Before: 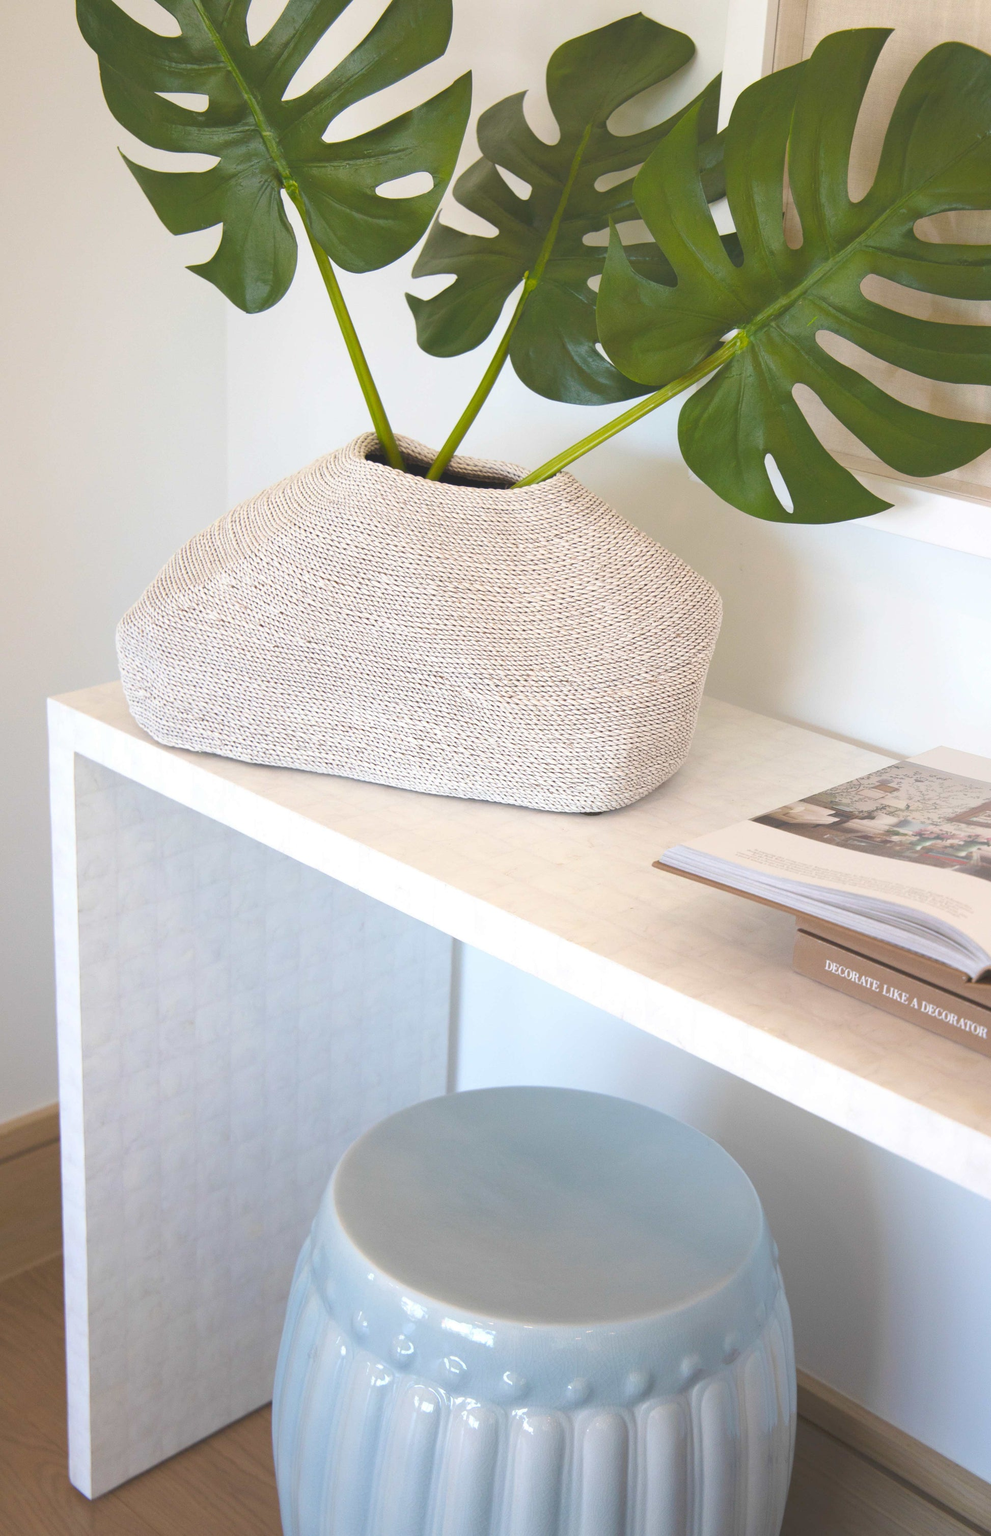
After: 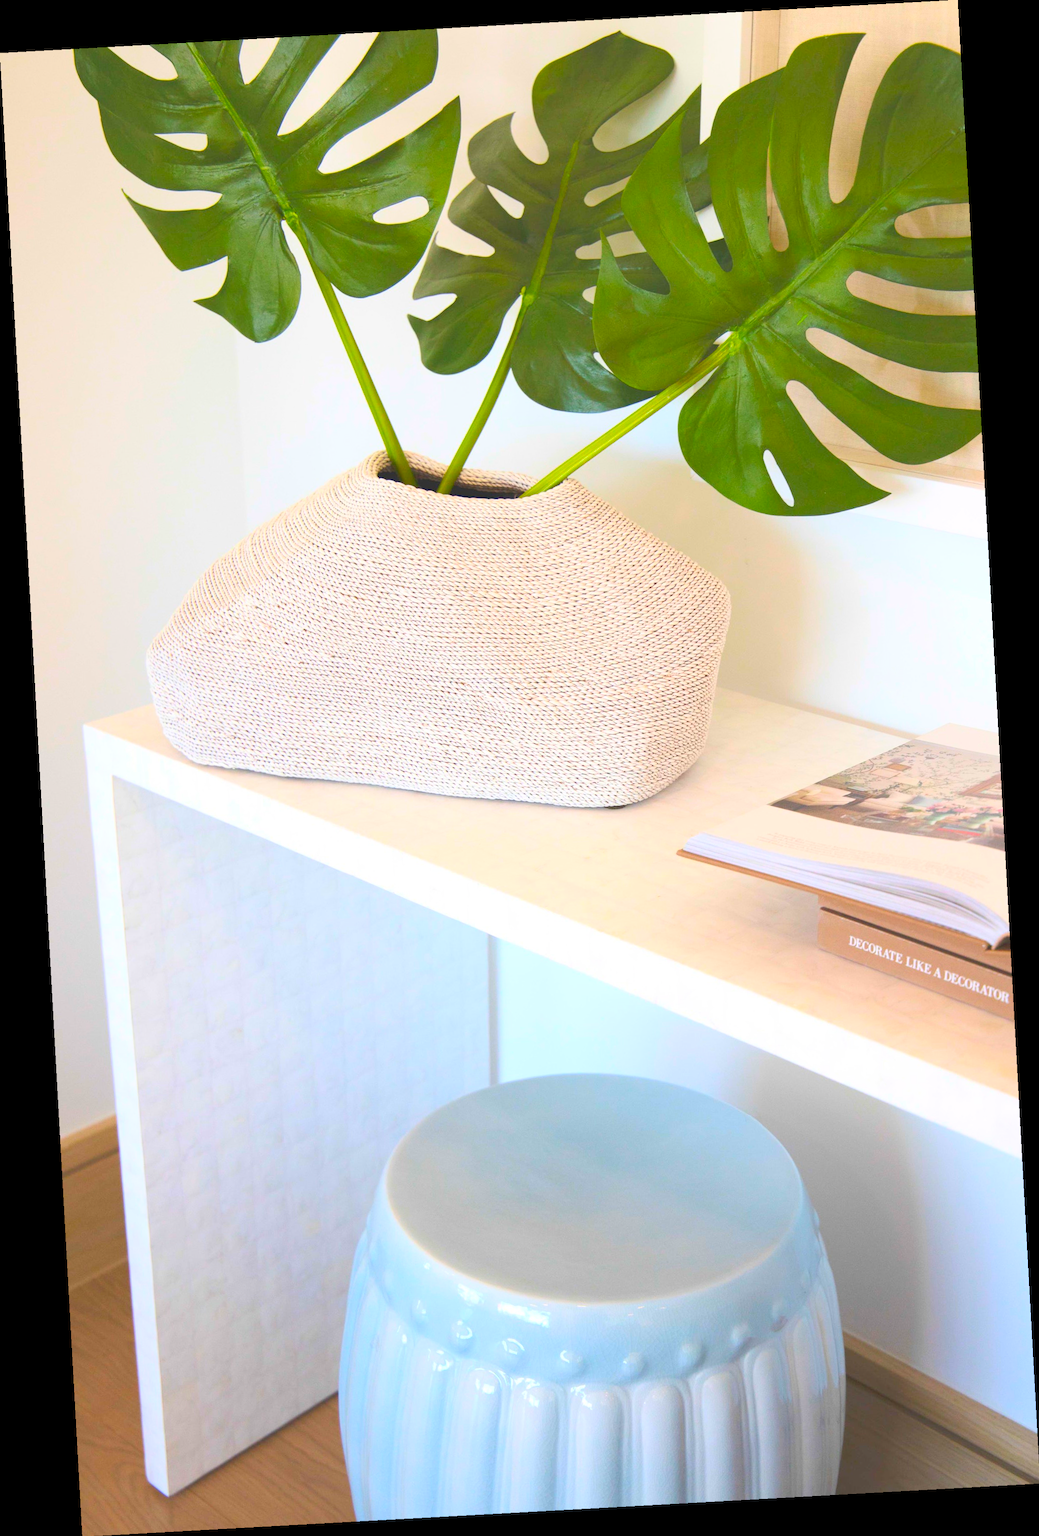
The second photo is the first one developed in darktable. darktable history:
rotate and perspective: rotation -3.18°, automatic cropping off
contrast brightness saturation: contrast 0.2, brightness 0.2, saturation 0.8
